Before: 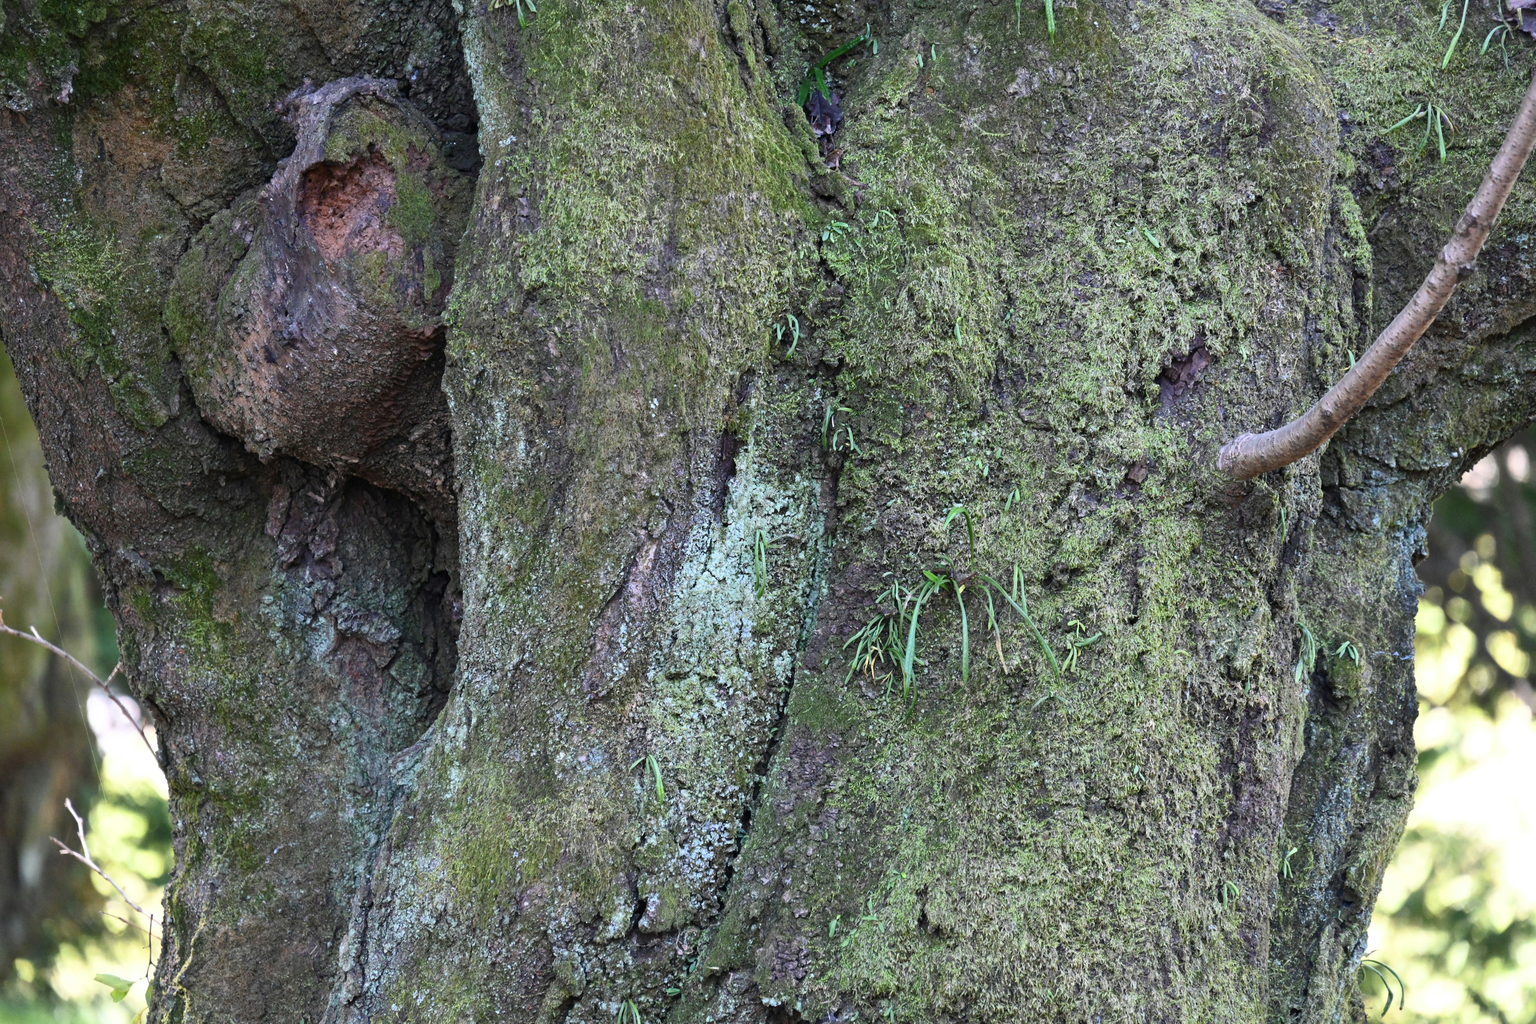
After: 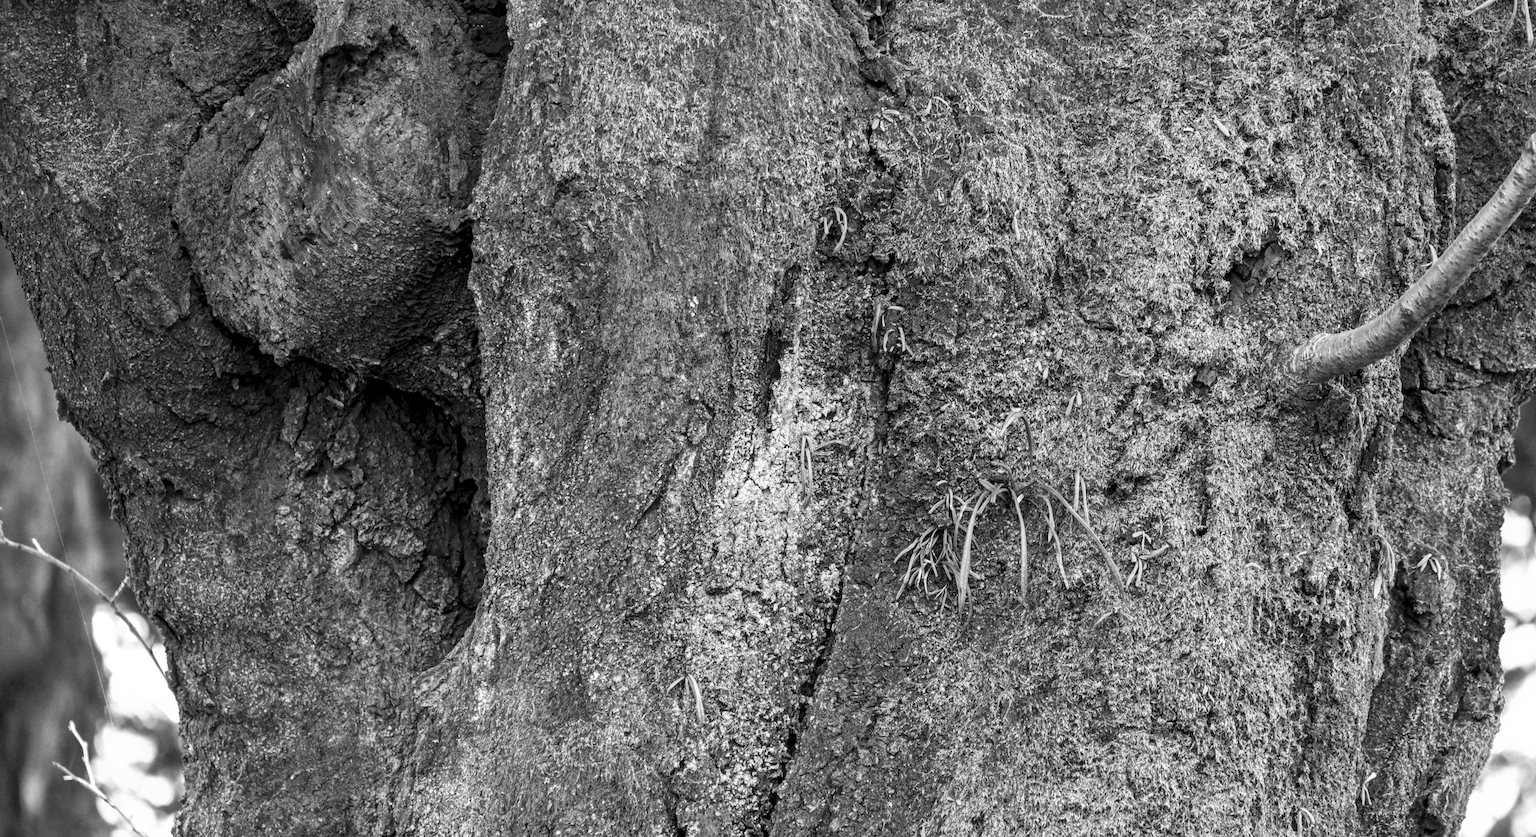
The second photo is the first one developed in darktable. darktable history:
crop and rotate: angle 0.03°, top 11.643%, right 5.651%, bottom 11.189%
color balance: on, module defaults
local contrast: highlights 61%, detail 143%, midtone range 0.428
velvia: on, module defaults
monochrome: on, module defaults
